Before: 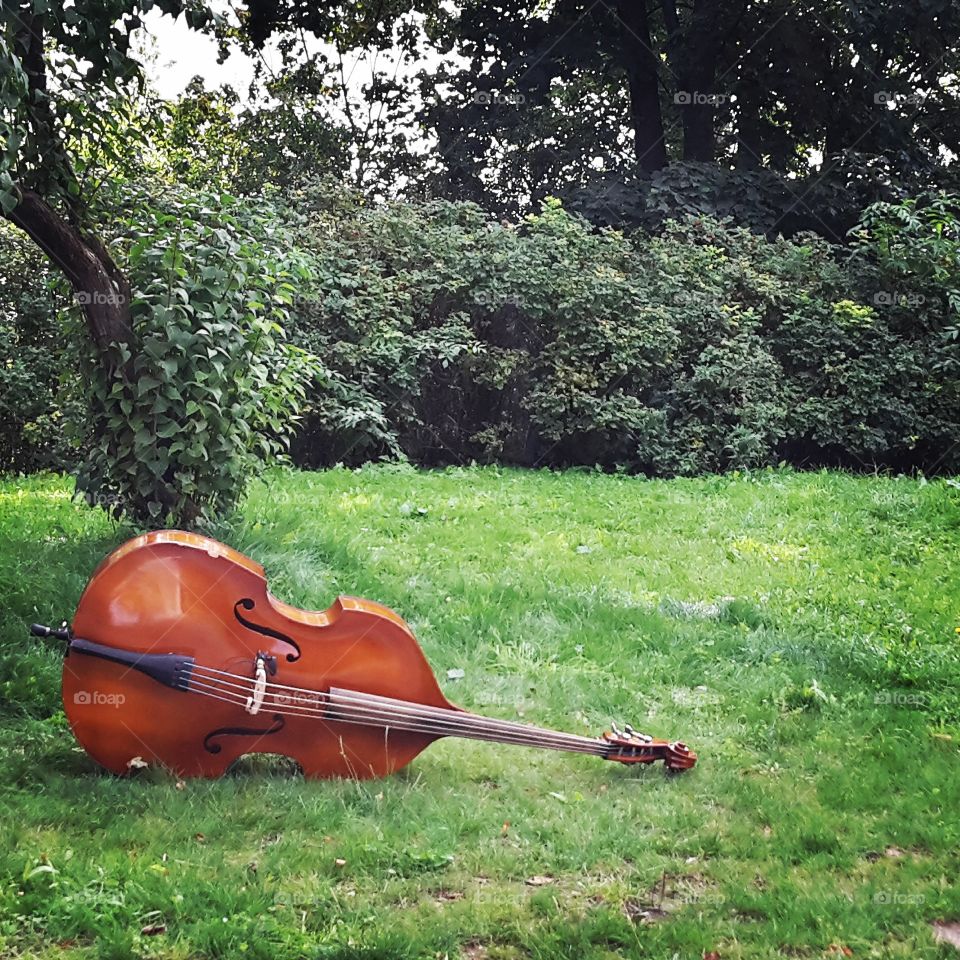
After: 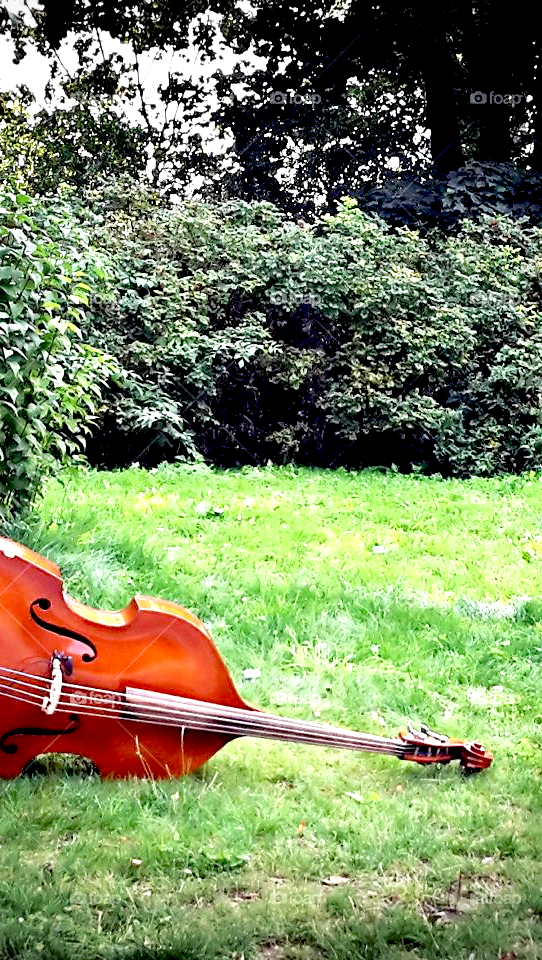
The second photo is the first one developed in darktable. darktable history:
crop: left 21.264%, right 22.253%
vignetting: fall-off start 99.91%, width/height ratio 1.304
tone equalizer: edges refinement/feathering 500, mask exposure compensation -1.25 EV, preserve details no
exposure: black level correction 0.034, exposure 0.904 EV, compensate exposure bias true, compensate highlight preservation false
